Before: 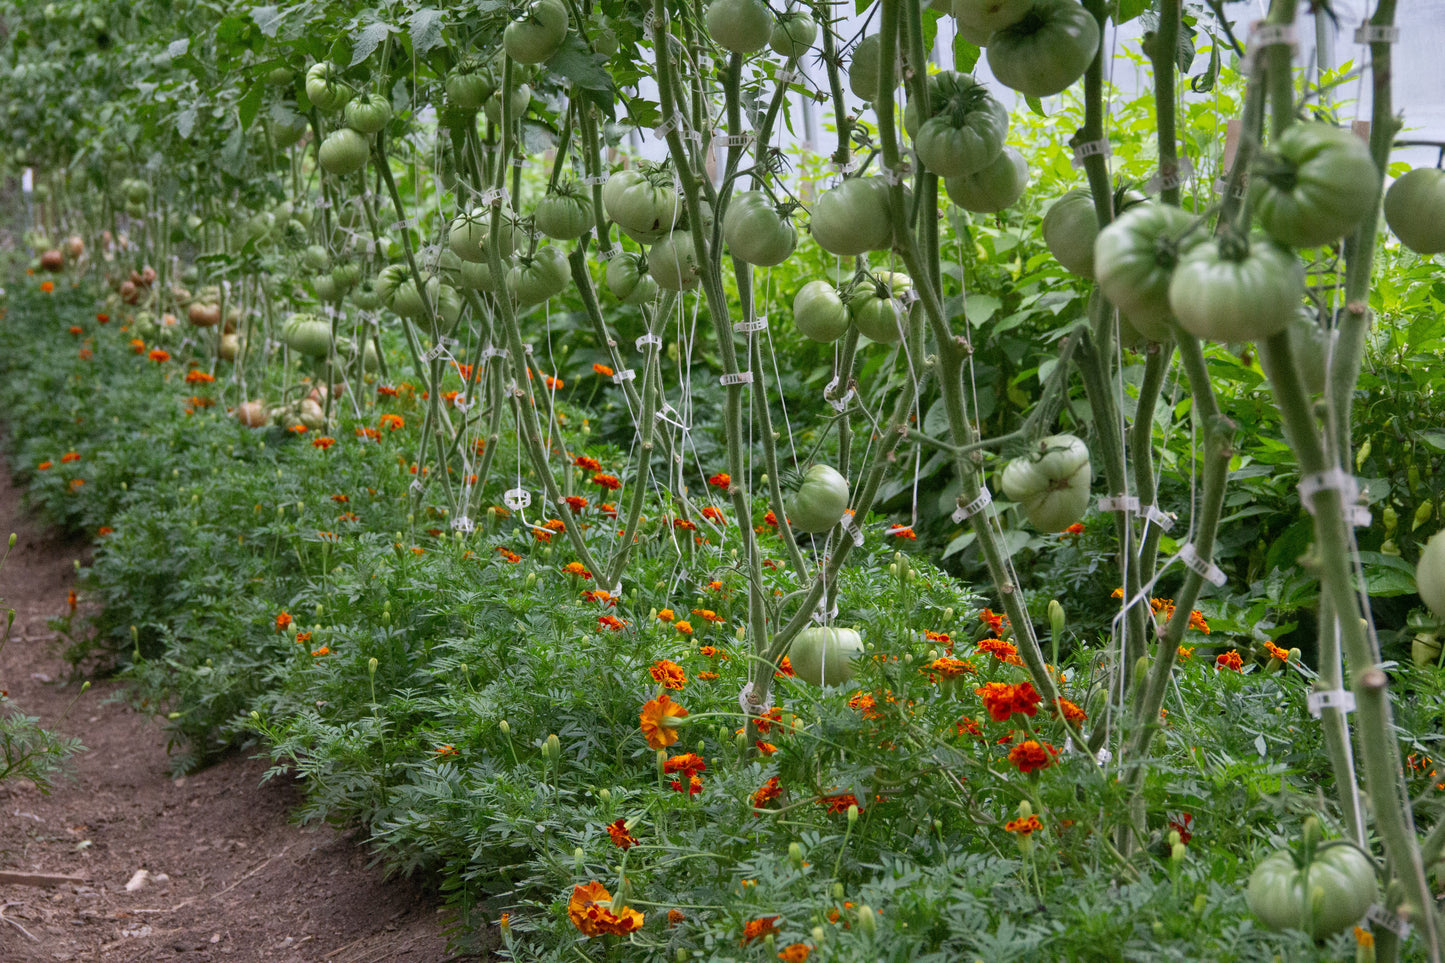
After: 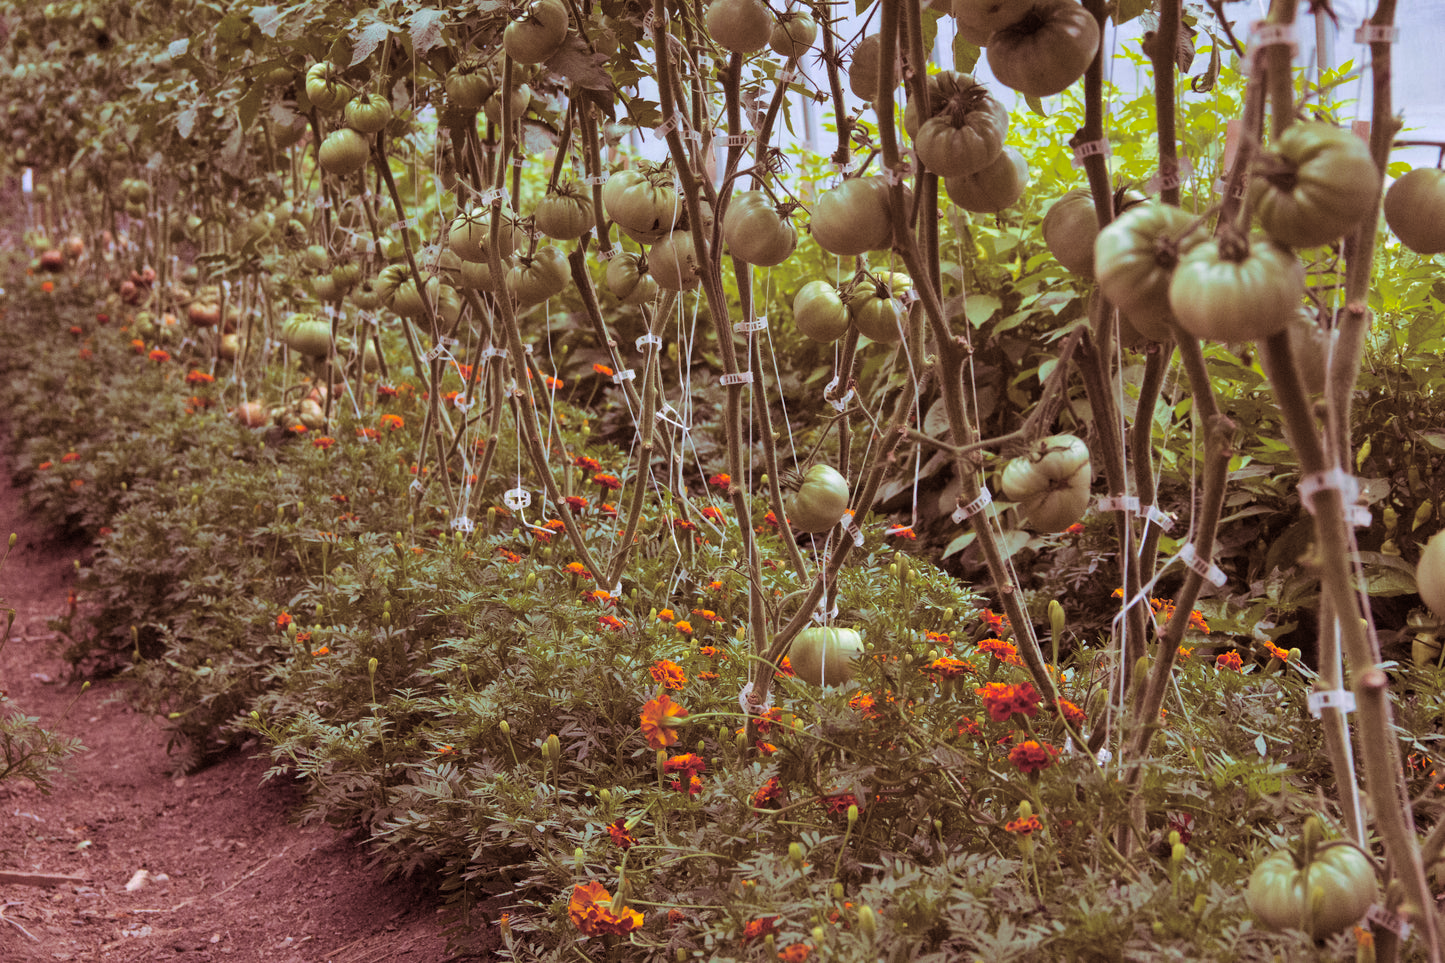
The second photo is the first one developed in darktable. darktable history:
color balance rgb: perceptual saturation grading › global saturation 25%, perceptual brilliance grading › mid-tones 10%, perceptual brilliance grading › shadows 15%, global vibrance 20%
split-toning: highlights › hue 187.2°, highlights › saturation 0.83, balance -68.05, compress 56.43%
